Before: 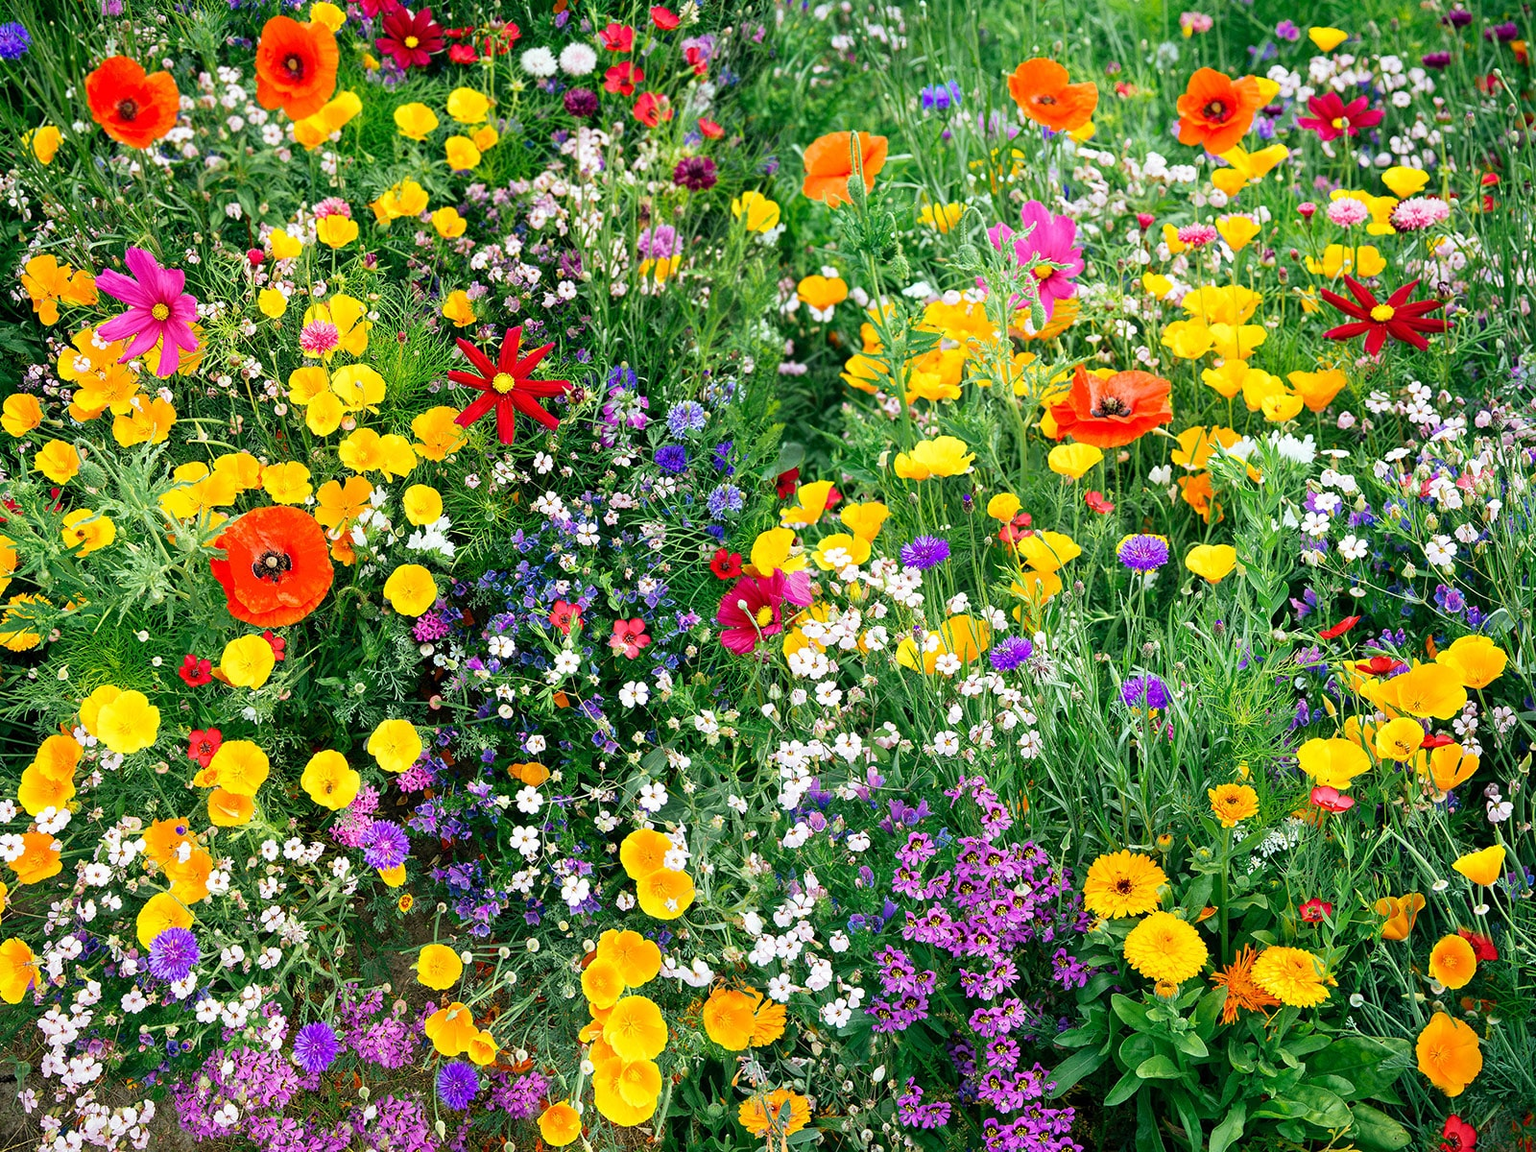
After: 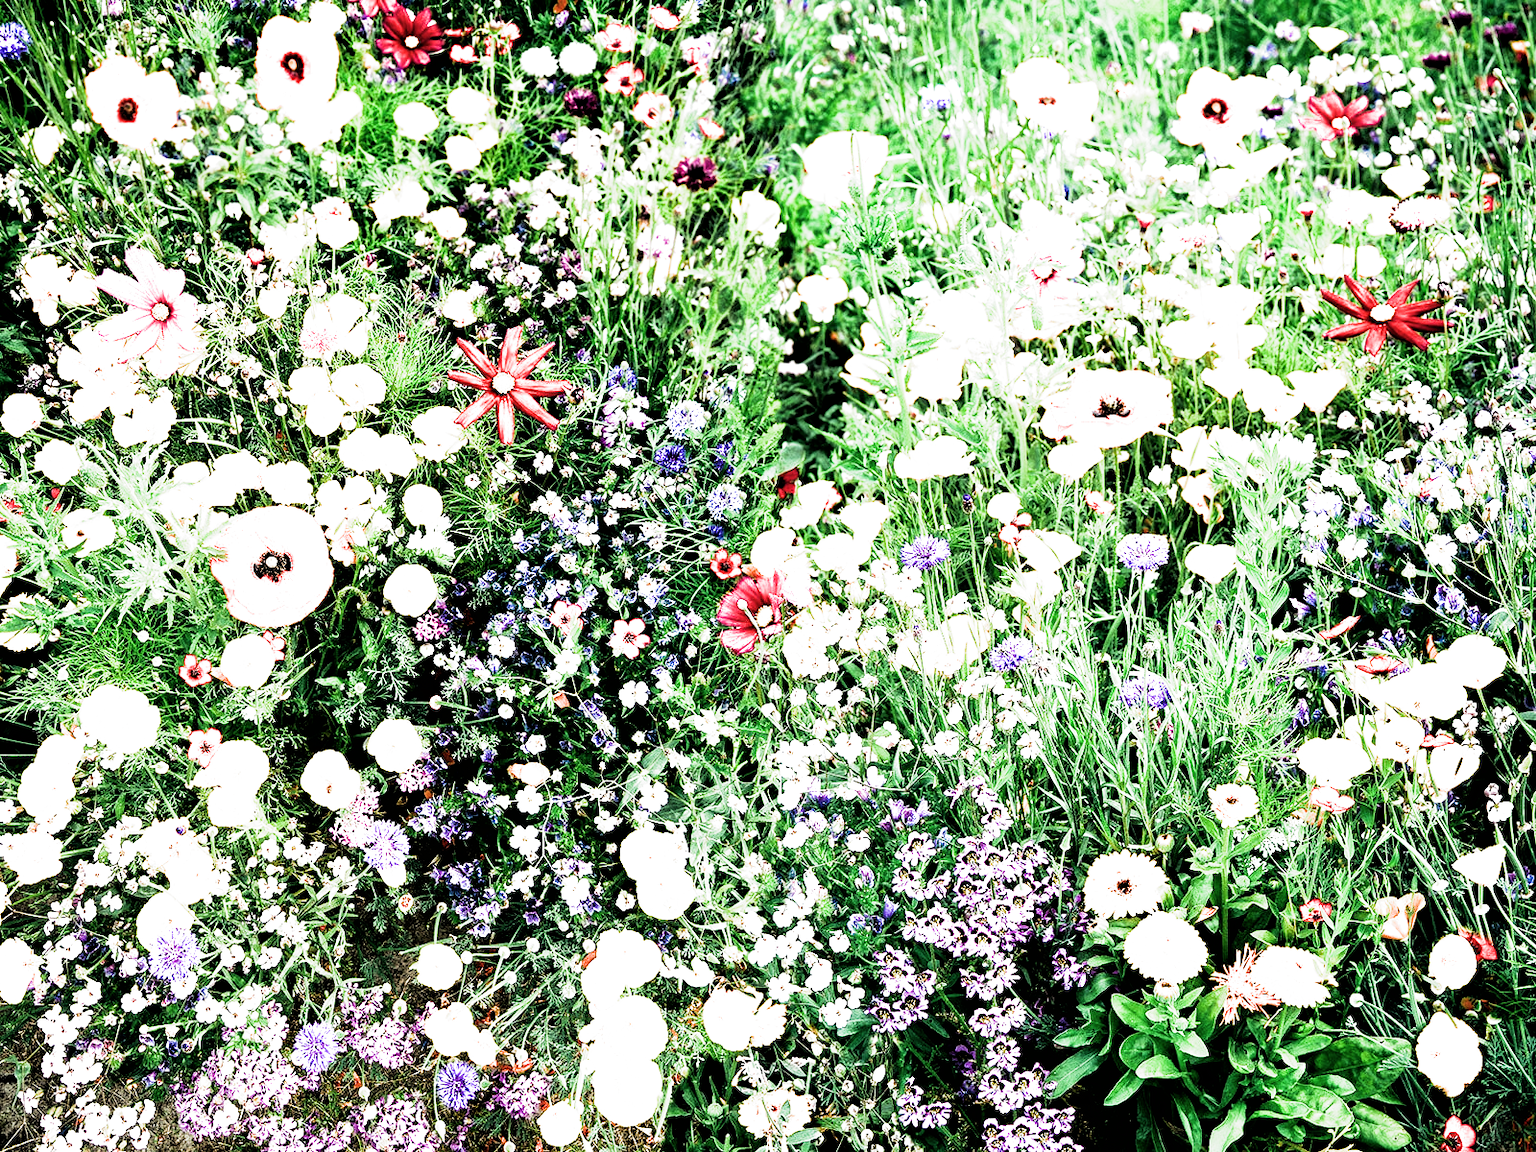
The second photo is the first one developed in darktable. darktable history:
filmic rgb: black relative exposure -8.2 EV, white relative exposure 2.2 EV, threshold 3 EV, hardness 7.11, latitude 75%, contrast 1.325, highlights saturation mix -2%, shadows ↔ highlights balance 30%, preserve chrominance RGB euclidean norm, color science v5 (2021), contrast in shadows safe, contrast in highlights safe, enable highlight reconstruction true
rgb curve: curves: ch0 [(0, 0) (0.21, 0.15) (0.24, 0.21) (0.5, 0.75) (0.75, 0.96) (0.89, 0.99) (1, 1)]; ch1 [(0, 0.02) (0.21, 0.13) (0.25, 0.2) (0.5, 0.67) (0.75, 0.9) (0.89, 0.97) (1, 1)]; ch2 [(0, 0.02) (0.21, 0.13) (0.25, 0.2) (0.5, 0.67) (0.75, 0.9) (0.89, 0.97) (1, 1)], compensate middle gray true
